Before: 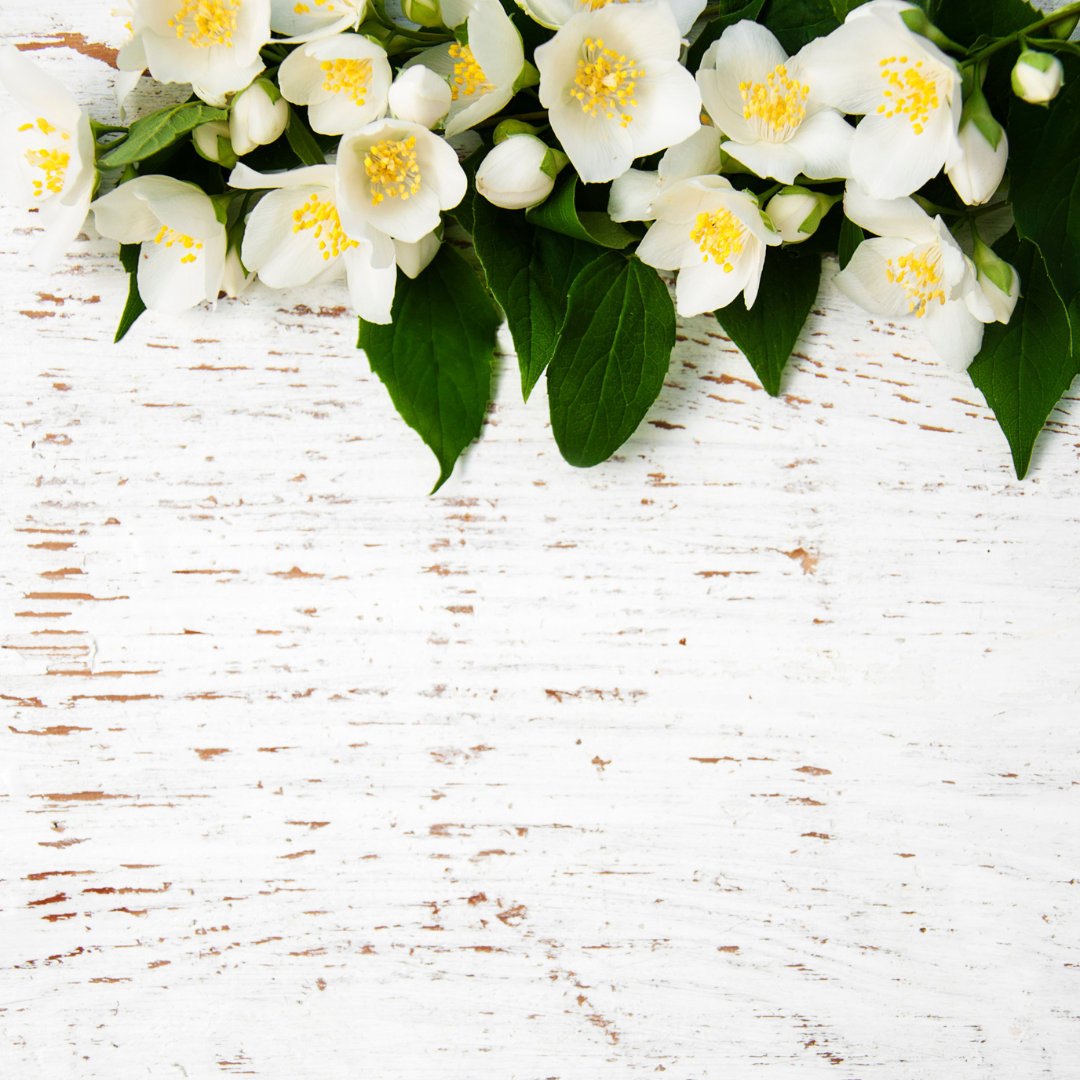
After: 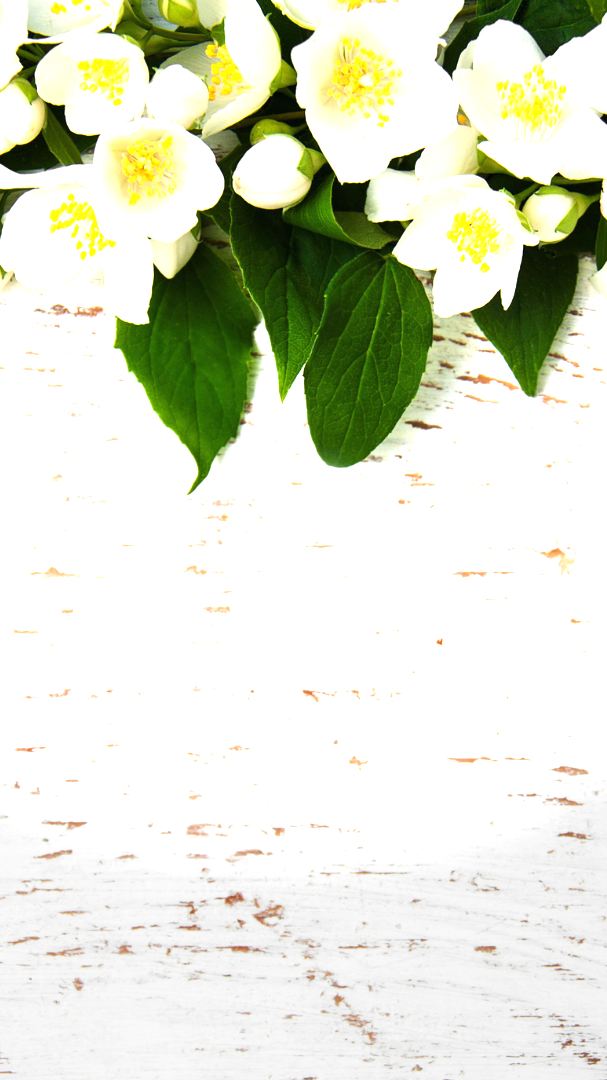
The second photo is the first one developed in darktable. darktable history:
vignetting: fall-off start 68.33%, fall-off radius 30%, saturation 0.042, center (-0.066, -0.311), width/height ratio 0.992, shape 0.85, dithering 8-bit output
exposure: black level correction 0, exposure 1 EV, compensate exposure bias true, compensate highlight preservation false
crop and rotate: left 22.516%, right 21.234%
